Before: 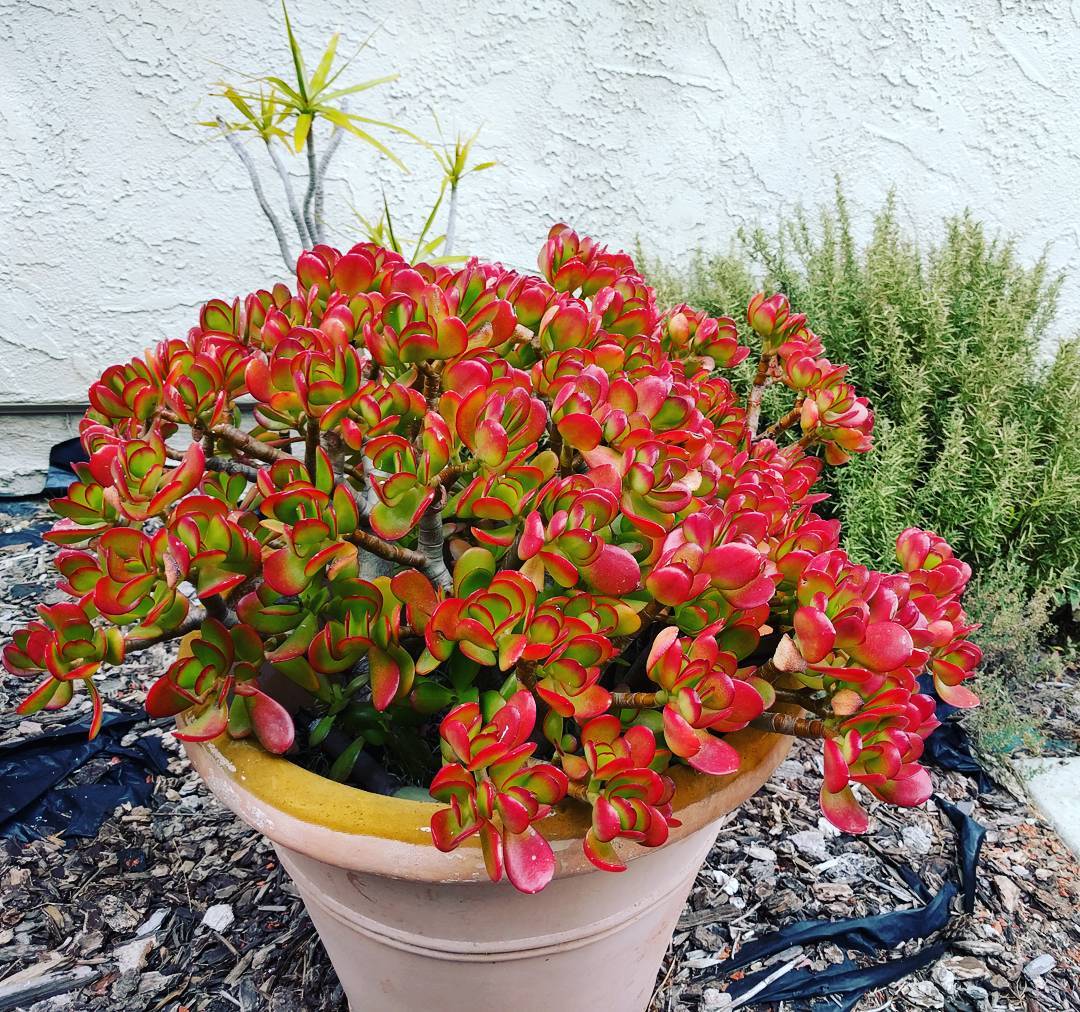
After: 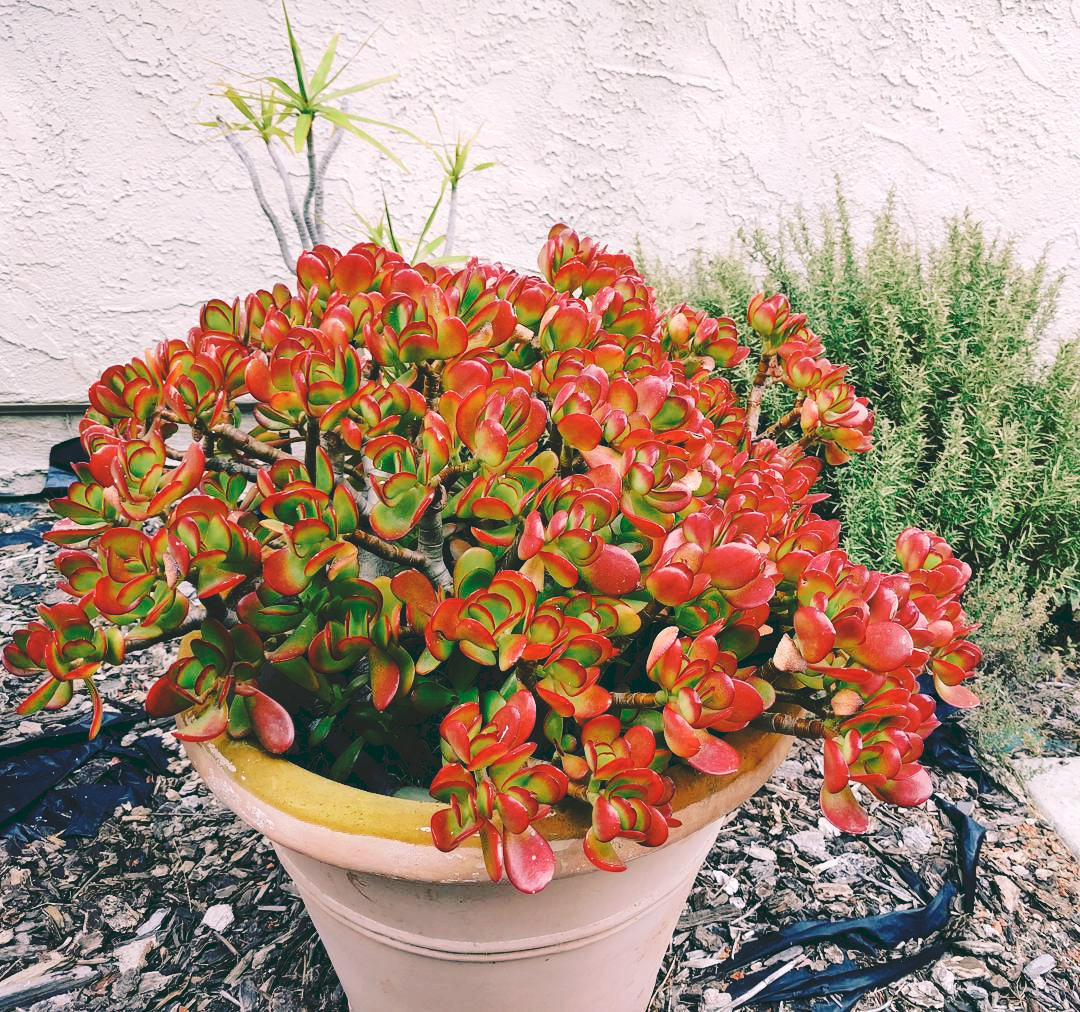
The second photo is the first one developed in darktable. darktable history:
tone curve: curves: ch0 [(0, 0) (0.003, 0.139) (0.011, 0.14) (0.025, 0.138) (0.044, 0.14) (0.069, 0.149) (0.1, 0.161) (0.136, 0.179) (0.177, 0.203) (0.224, 0.245) (0.277, 0.302) (0.335, 0.382) (0.399, 0.461) (0.468, 0.546) (0.543, 0.614) (0.623, 0.687) (0.709, 0.758) (0.801, 0.84) (0.898, 0.912) (1, 1)], preserve colors none
color look up table: target L [97.78, 89.68, 89.74, 89.75, 79.64, 72.03, 64.2, 57.28, 49.61, 53.16, 29.19, 4.598, 201.28, 96.29, 80.5, 78.09, 66.57, 66.45, 57.83, 54.17, 53.35, 43.64, 33.09, 31.42, 31.16, 23.11, 81.67, 68.78, 65.59, 63.25, 52.74, 65.46, 55.52, 54.21, 41.78, 48.26, 34.01, 34.09, 25.08, 19.76, 21.58, 1.786, 0.512, 91.6, 80.32, 64.16, 57.37, 55.07, 31.94], target a [-25.45, -20.16, -30.35, -26.28, -15.94, -4.404, -48.24, -23.47, -26.48, -2.807, -28.91, -14.47, 0, 7.999, 3.572, 17.75, 41.18, 8.556, 28.35, 55.16, 64.57, 26.08, 38.74, 32.82, 1.097, -3, 32.1, 20.25, 30.94, 64.99, 21.23, 54.92, 71, 44.23, 15.35, 58.74, 24.57, 41.59, 24.53, -1.465, 25.92, 15.14, 0.811, -20.37, -17.83, -1.673, -9.092, -23.69, -17.98], target b [47.37, 19.49, 35.54, 15.4, 4.422, 62.34, 38.49, 14.94, 30.71, 43.57, 17.98, 7.027, -0.001, 17.75, 48.08, 65.85, 23.88, 24.29, 50.93, 58.44, 41.95, 29.73, 39.73, 19.93, 4.377, 26.32, -12.53, -6.146, -41.8, -19.14, -27.31, -39.65, 10.84, -7.429, -60.93, -23.17, -7.338, -53.47, -56.76, -27.42, -33.67, -36.17, -9.965, -4.248, -21.45, -12.53, -46.31, -19.01, -4.16], num patches 49
